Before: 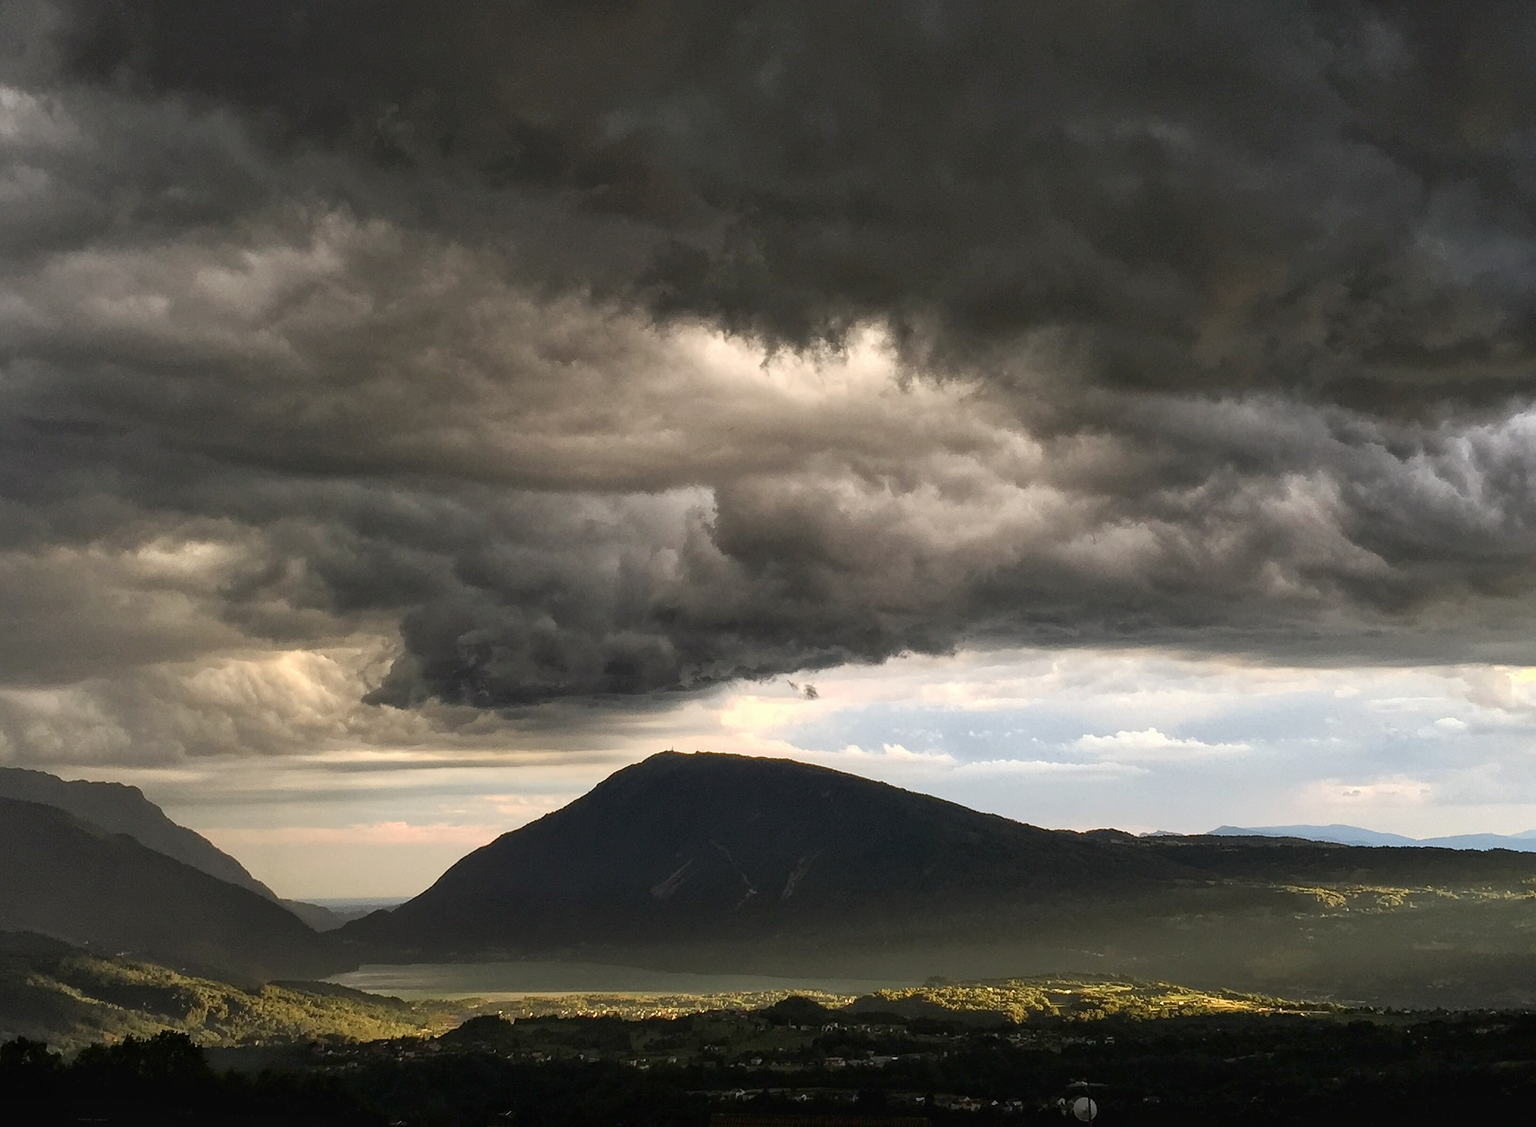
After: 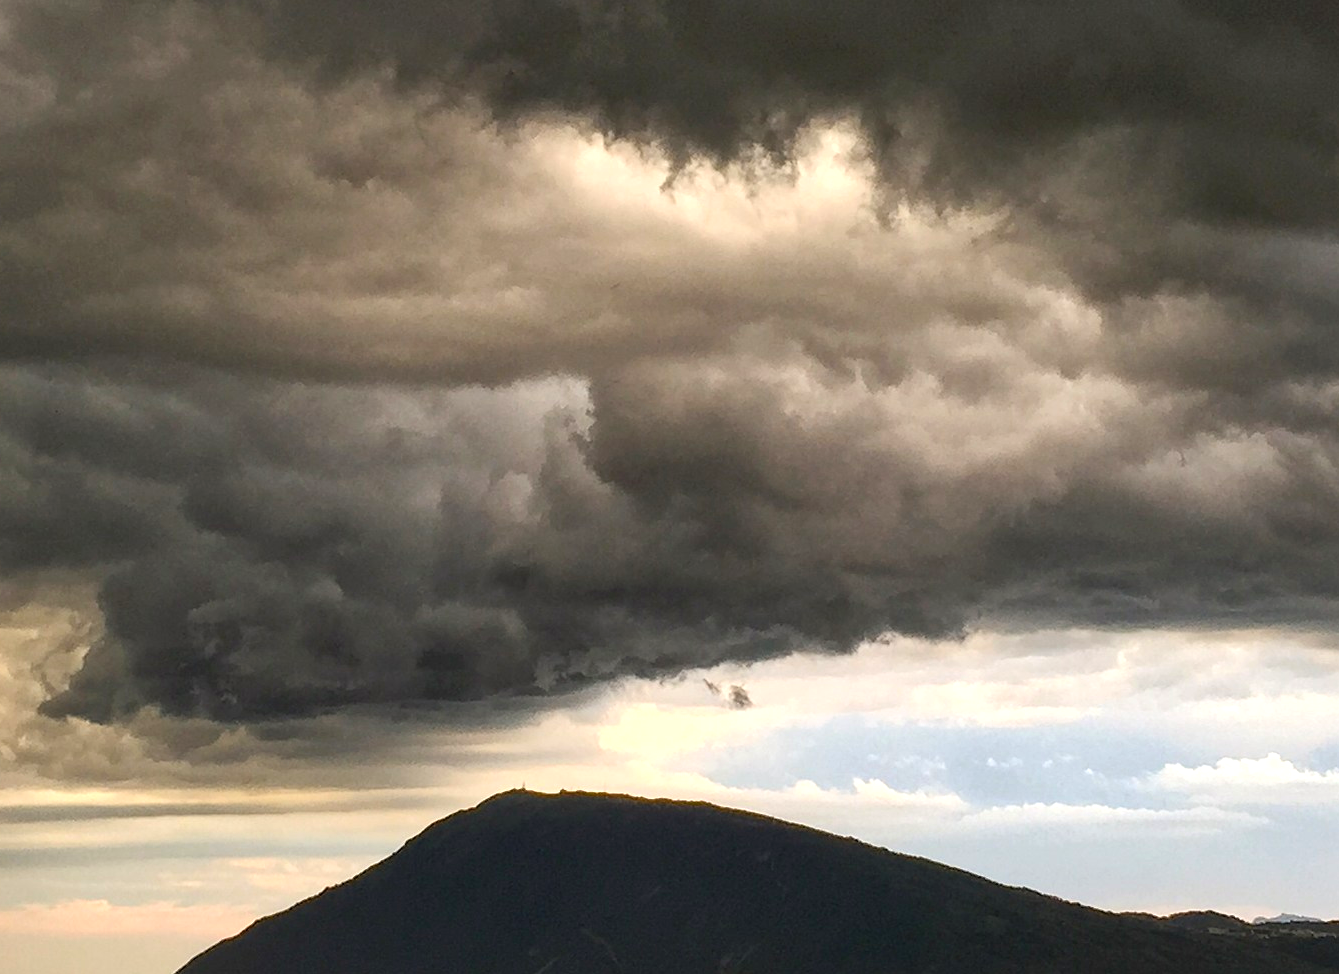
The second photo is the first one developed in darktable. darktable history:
color balance rgb: highlights gain › luminance 17.368%, perceptual saturation grading › global saturation 15.92%, global vibrance 20.433%
crop and rotate: left 21.994%, top 21.899%, right 22.188%, bottom 22.764%
